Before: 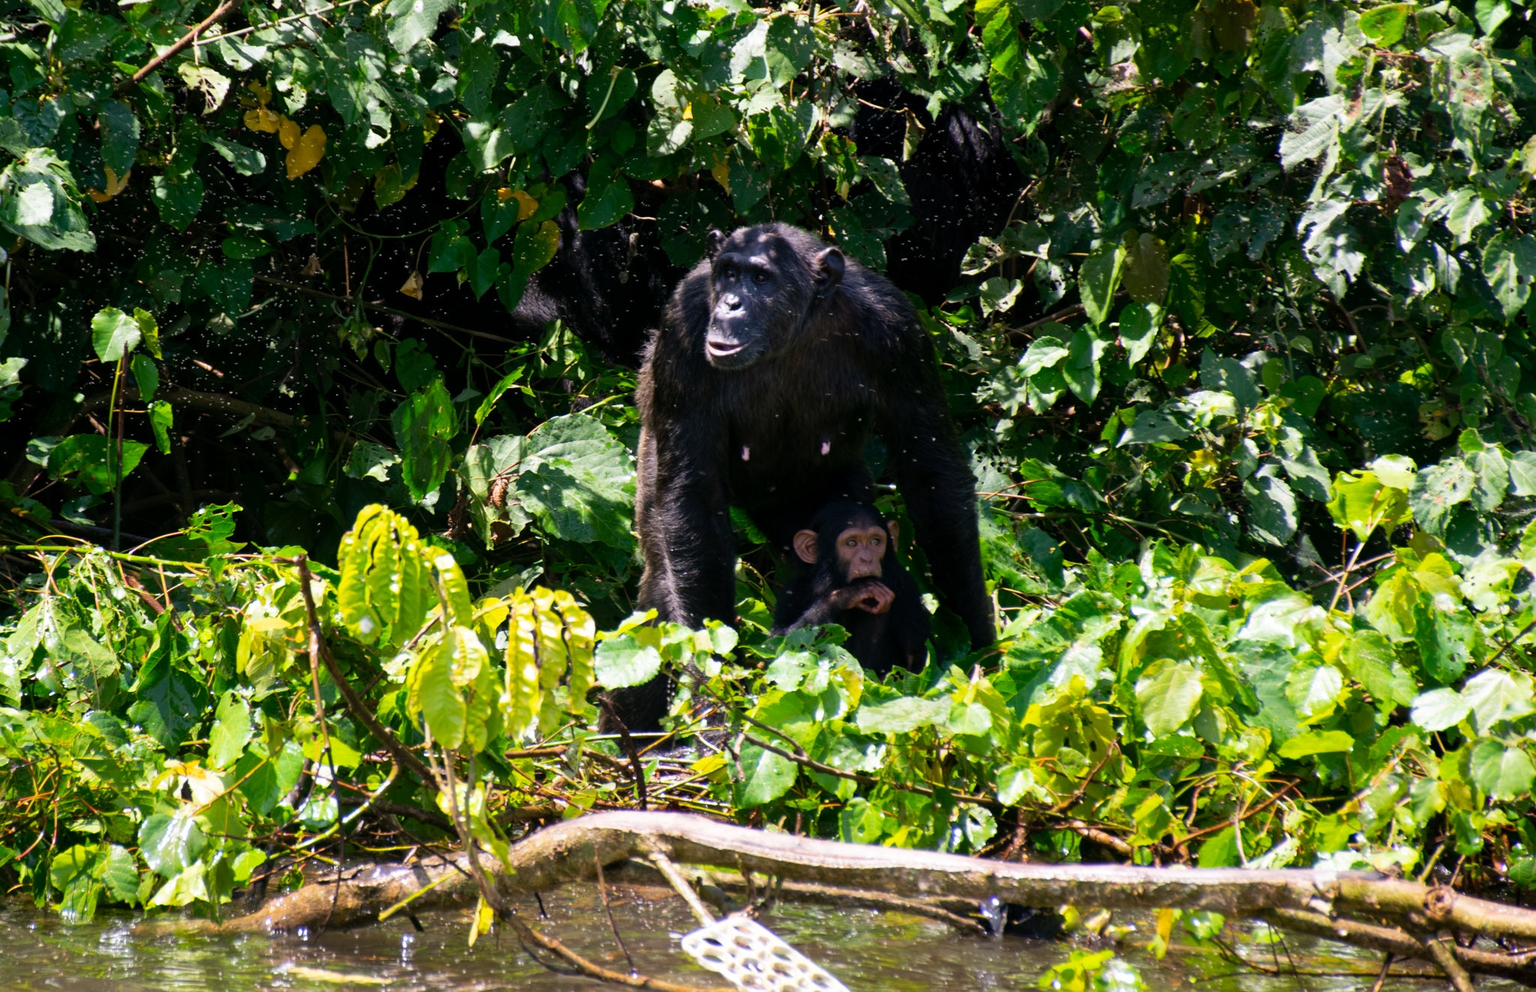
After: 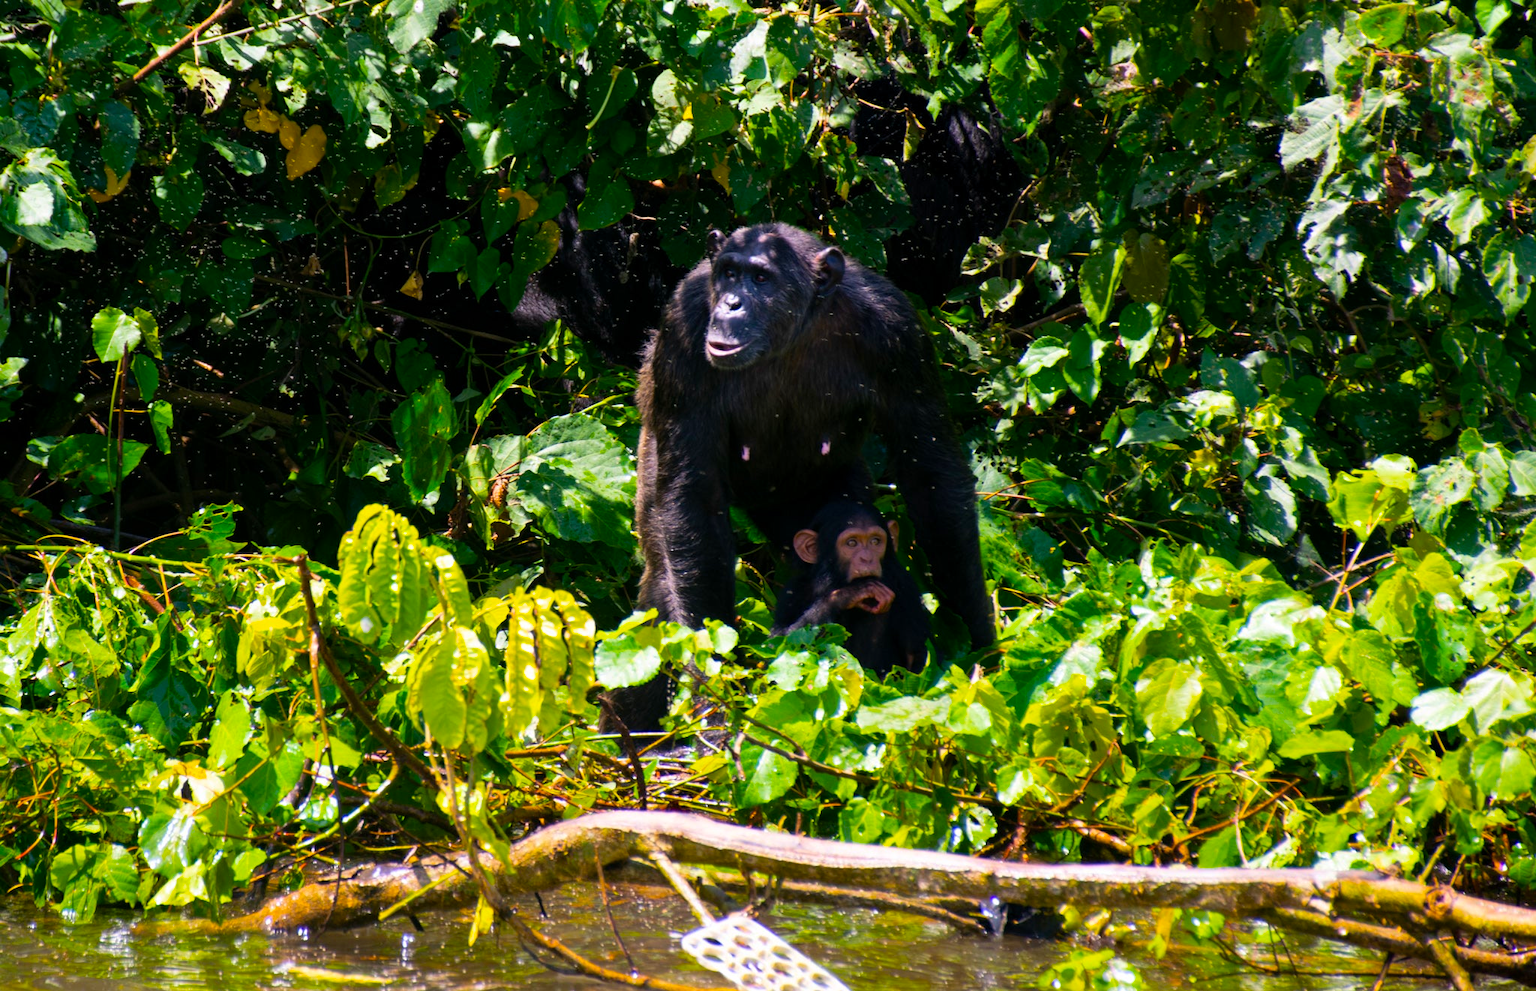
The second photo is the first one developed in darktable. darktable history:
color balance rgb: perceptual saturation grading › global saturation 74.694%, perceptual saturation grading › shadows -30%
